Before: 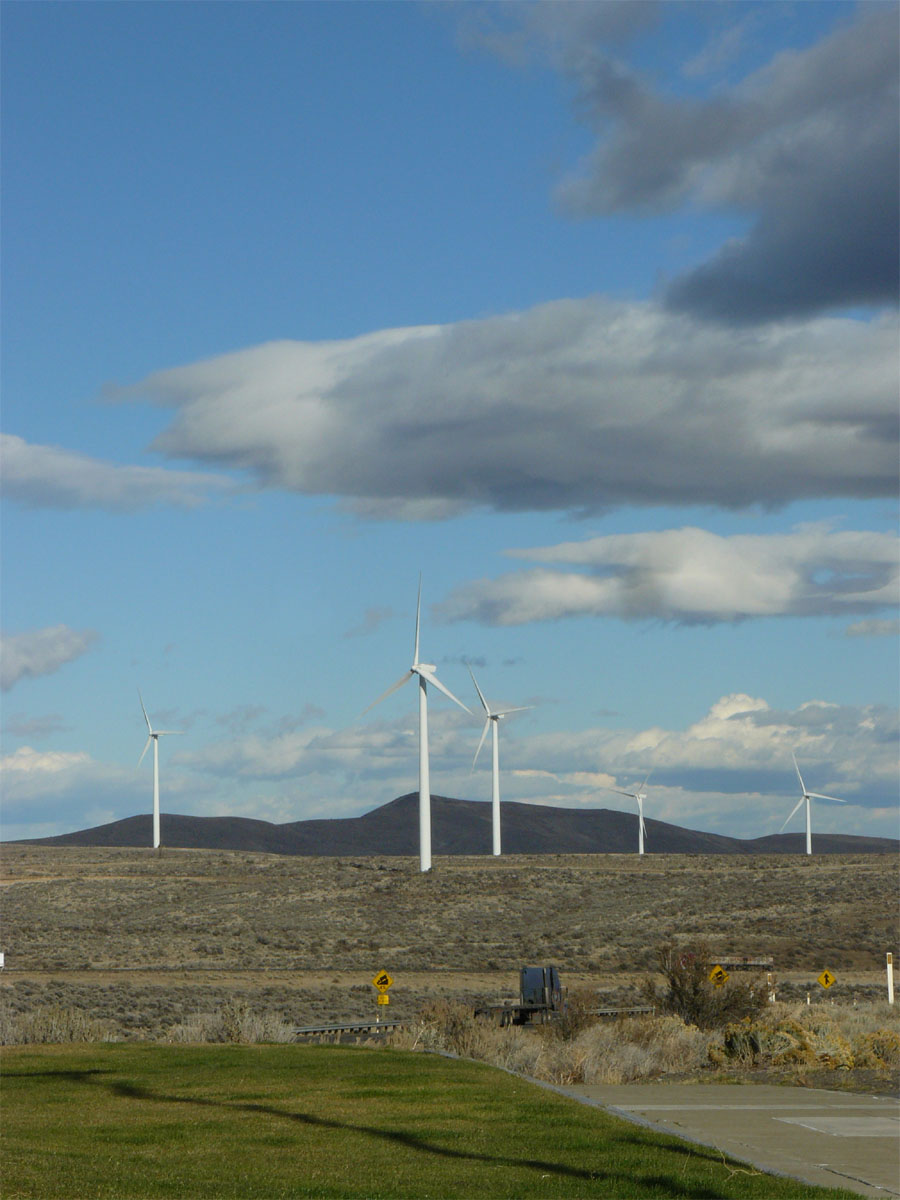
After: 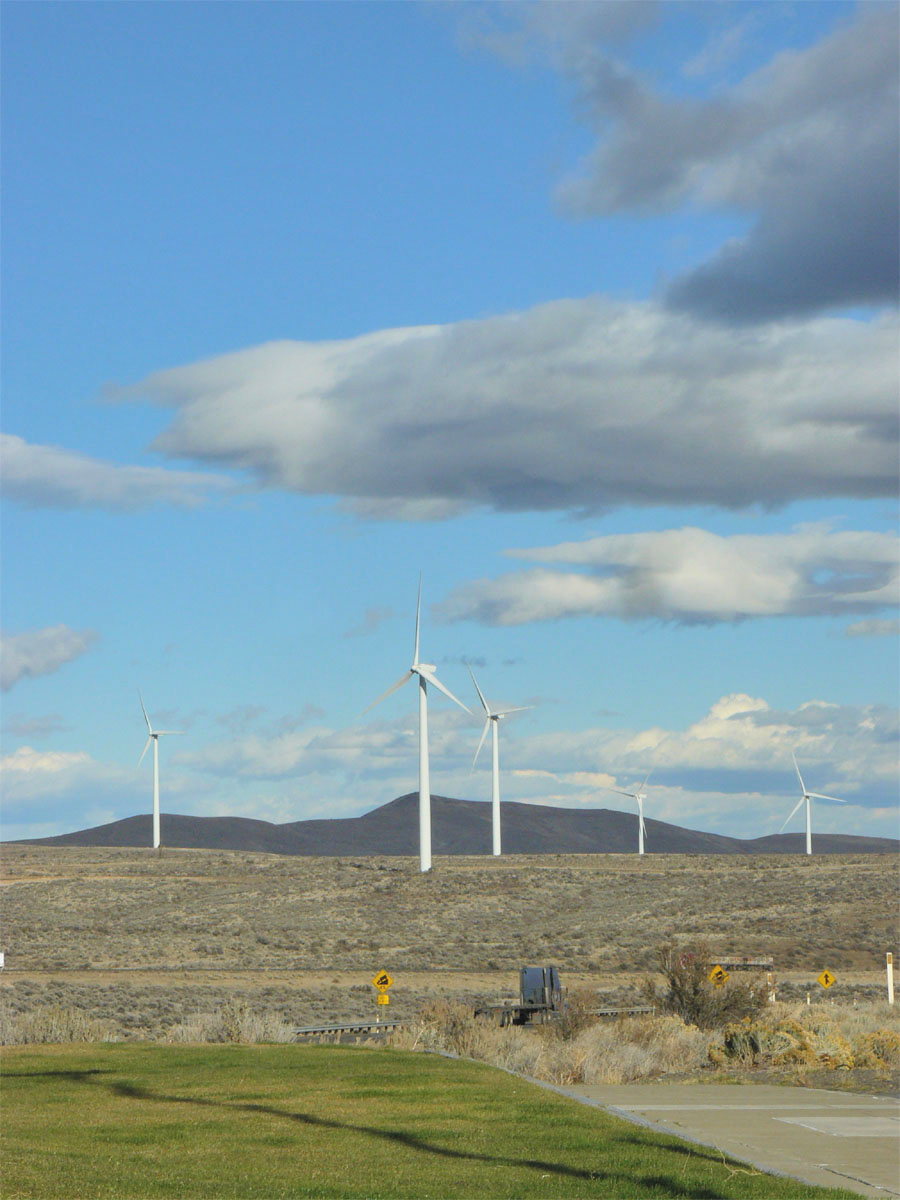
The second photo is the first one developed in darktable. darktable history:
contrast brightness saturation: contrast 0.102, brightness 0.303, saturation 0.138
shadows and highlights: low approximation 0.01, soften with gaussian
exposure: compensate exposure bias true, compensate highlight preservation false
